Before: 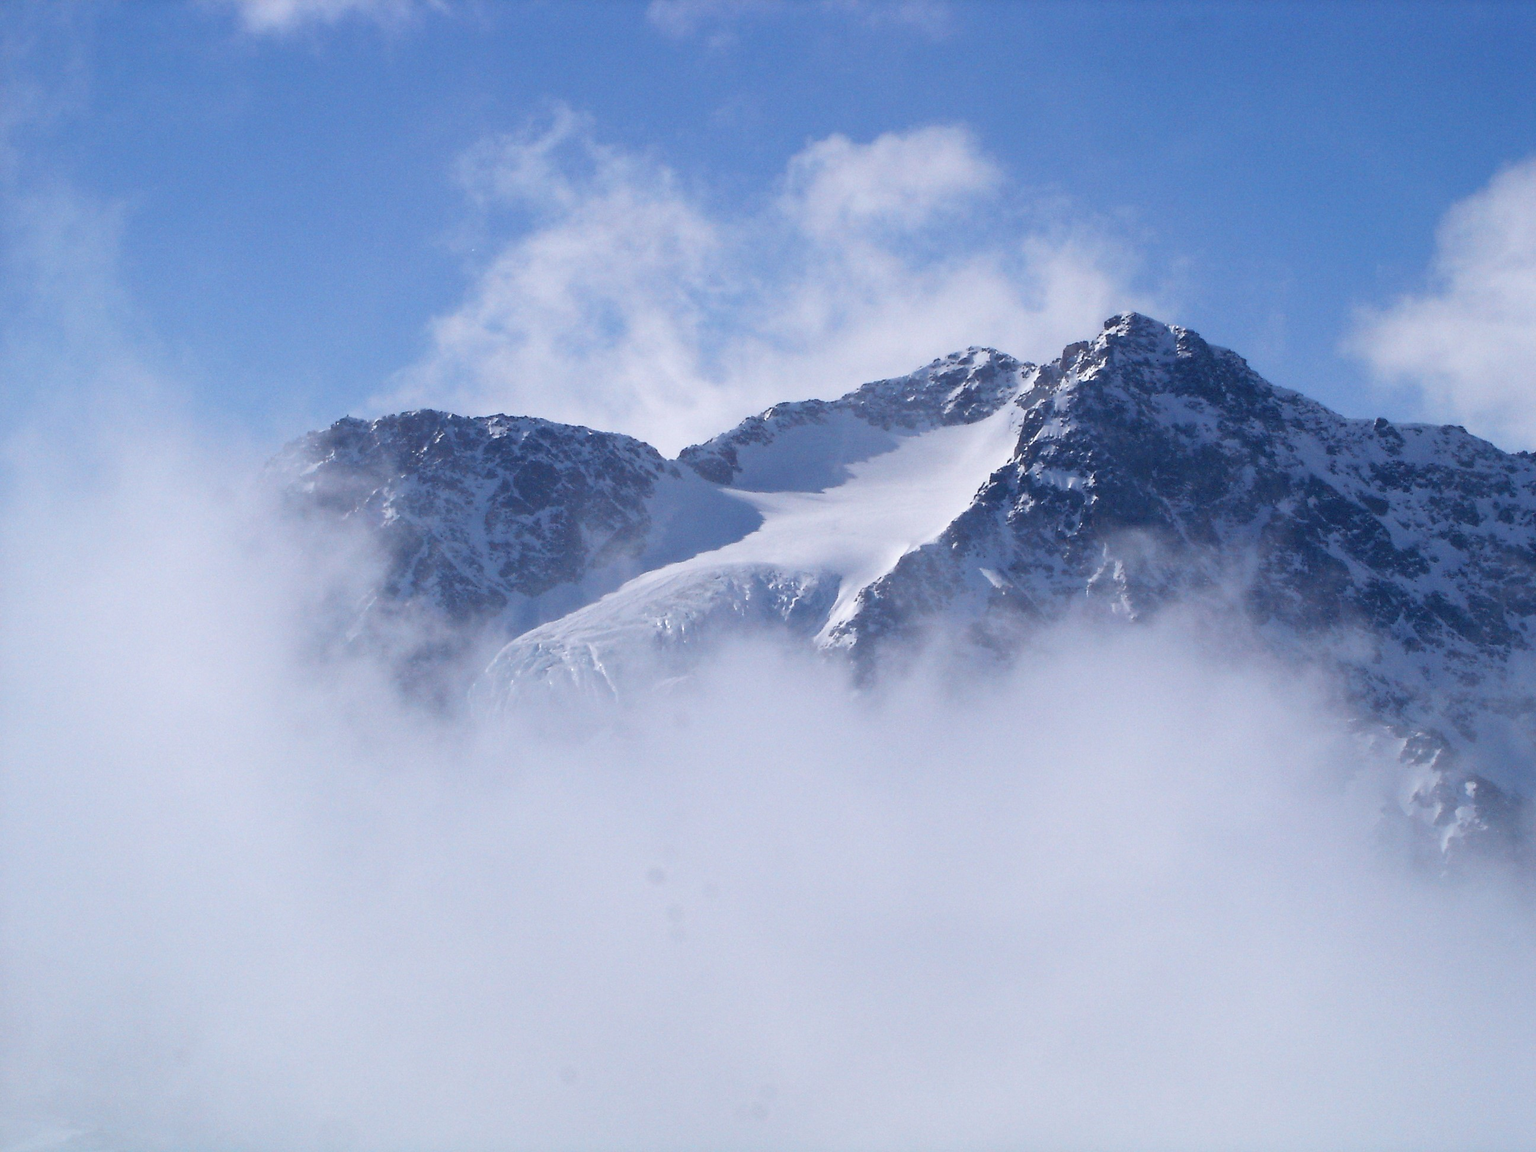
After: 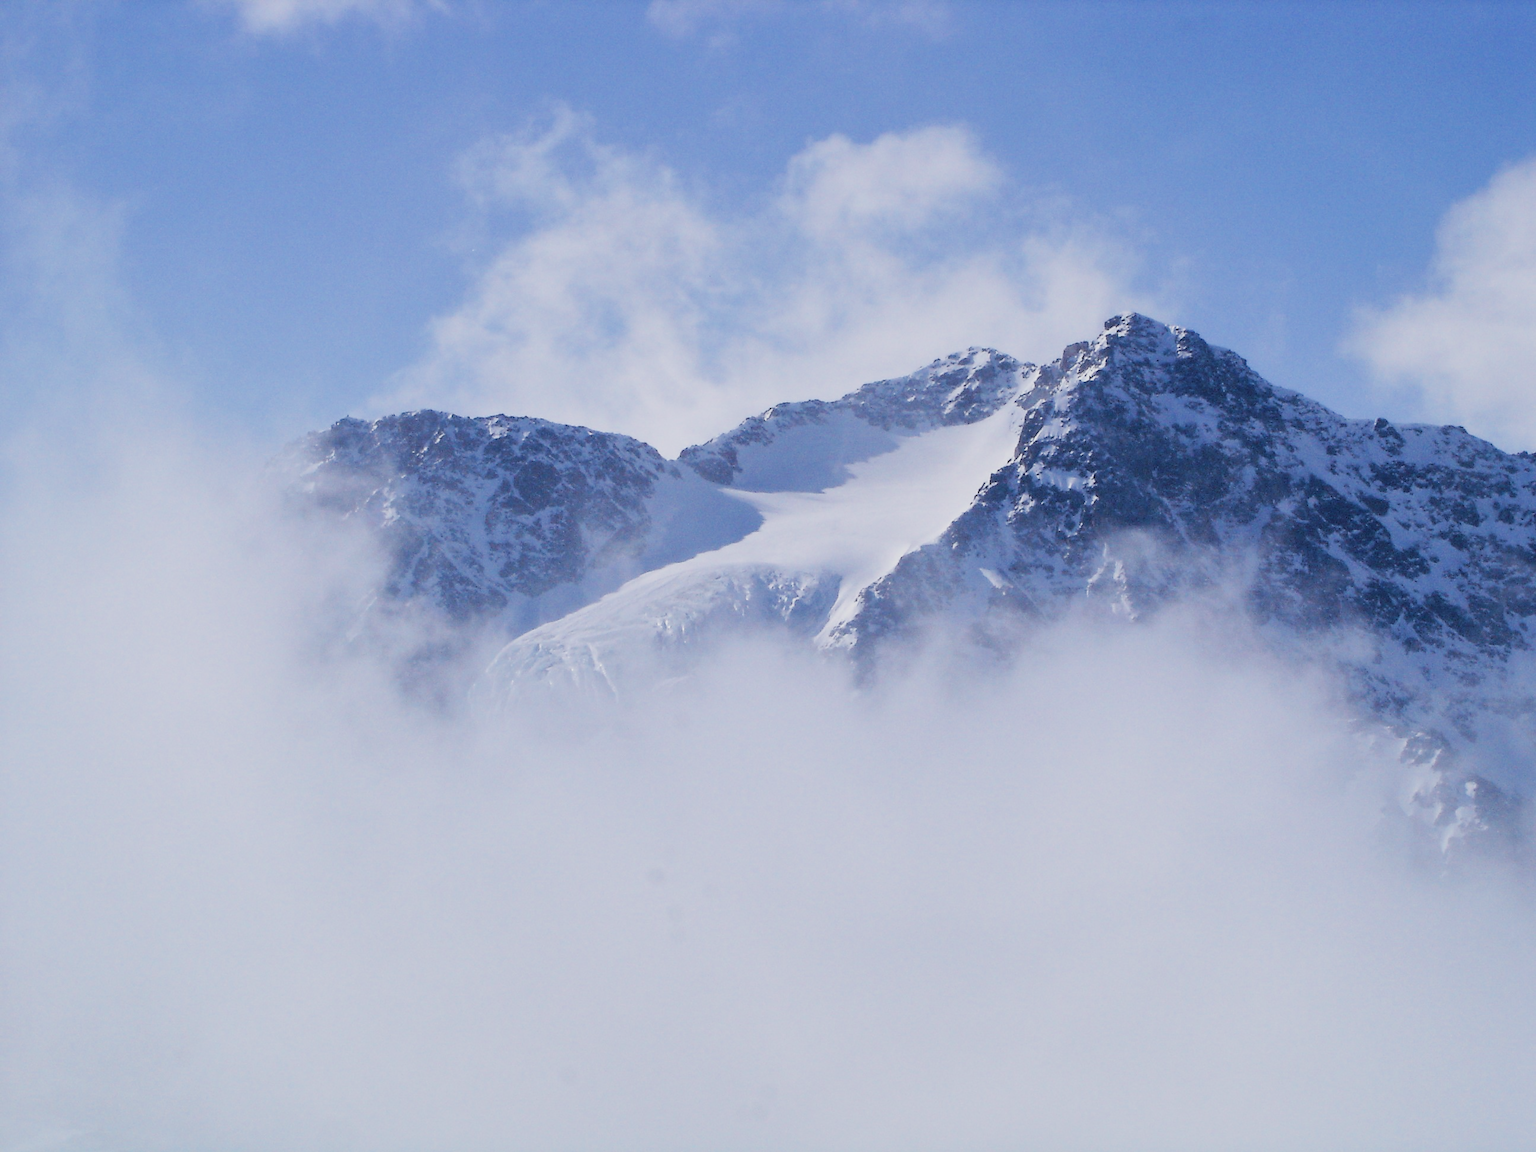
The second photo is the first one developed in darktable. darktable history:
exposure: black level correction 0, exposure 0.6 EV, compensate exposure bias true, compensate highlight preservation false
filmic rgb: black relative exposure -4.14 EV, white relative exposure 5.1 EV, hardness 2.11, contrast 1.165
shadows and highlights: shadows 25, highlights -25
white balance: emerald 1
